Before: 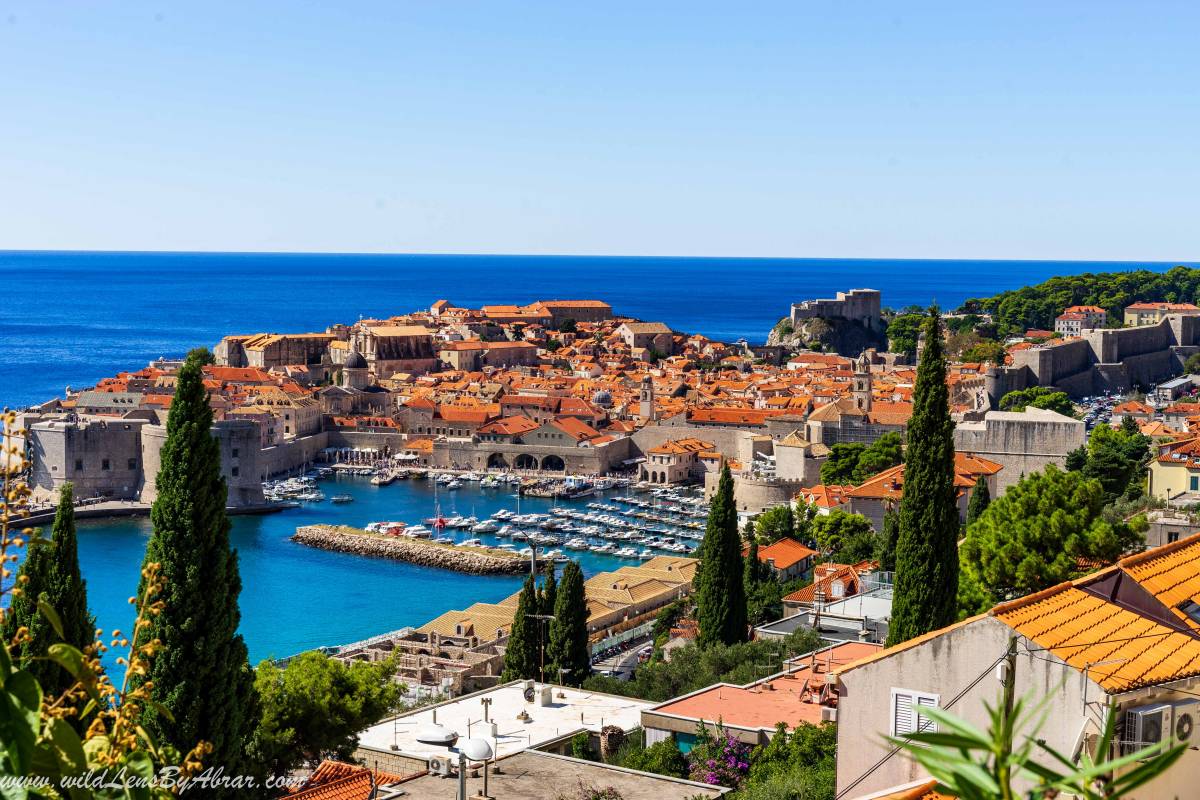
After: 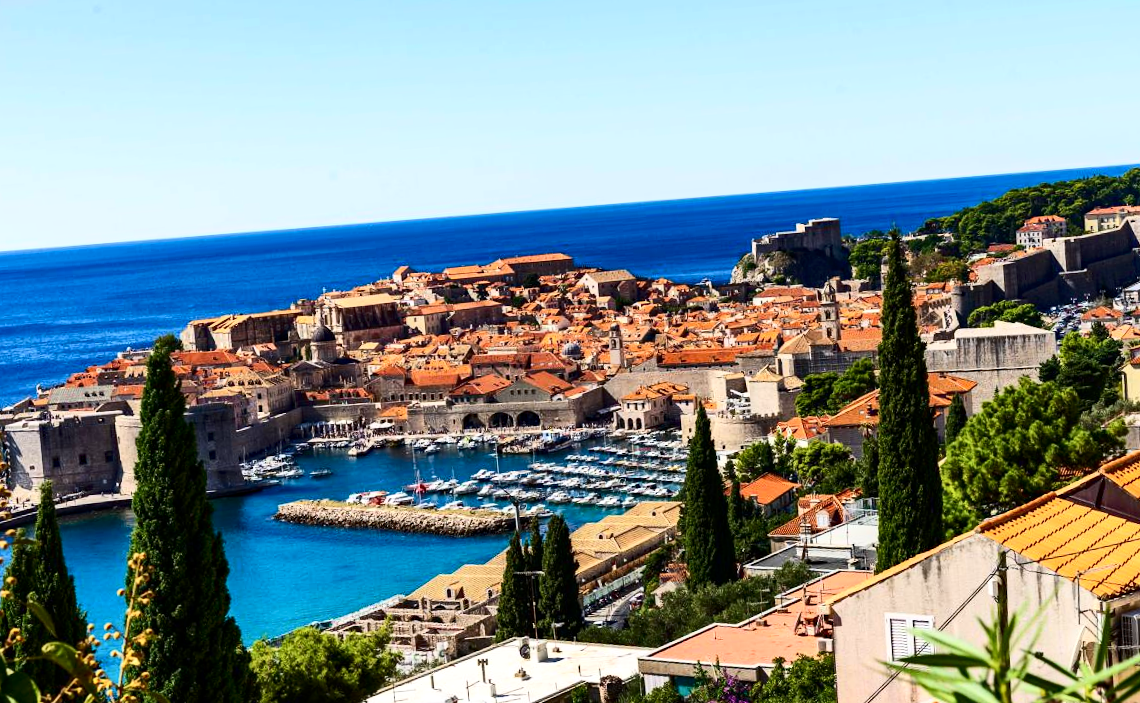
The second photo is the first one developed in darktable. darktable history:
exposure: exposure 0.127 EV, compensate highlight preservation false
haze removal: compatibility mode true, adaptive false
contrast brightness saturation: contrast 0.28
rotate and perspective: rotation -5°, crop left 0.05, crop right 0.952, crop top 0.11, crop bottom 0.89
